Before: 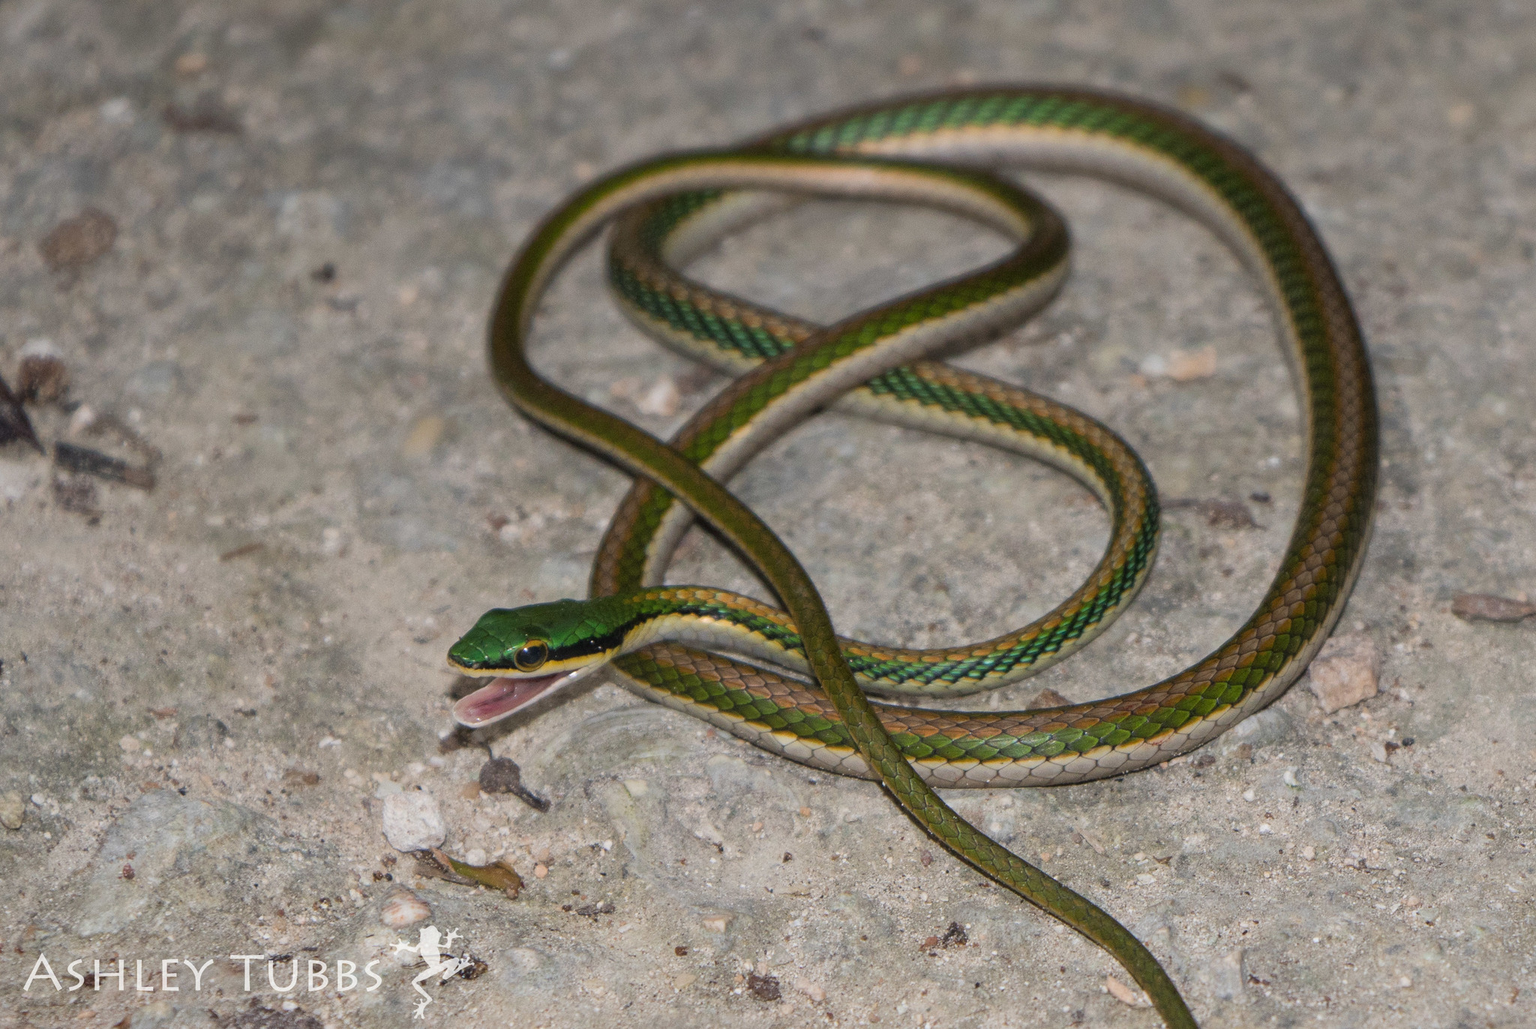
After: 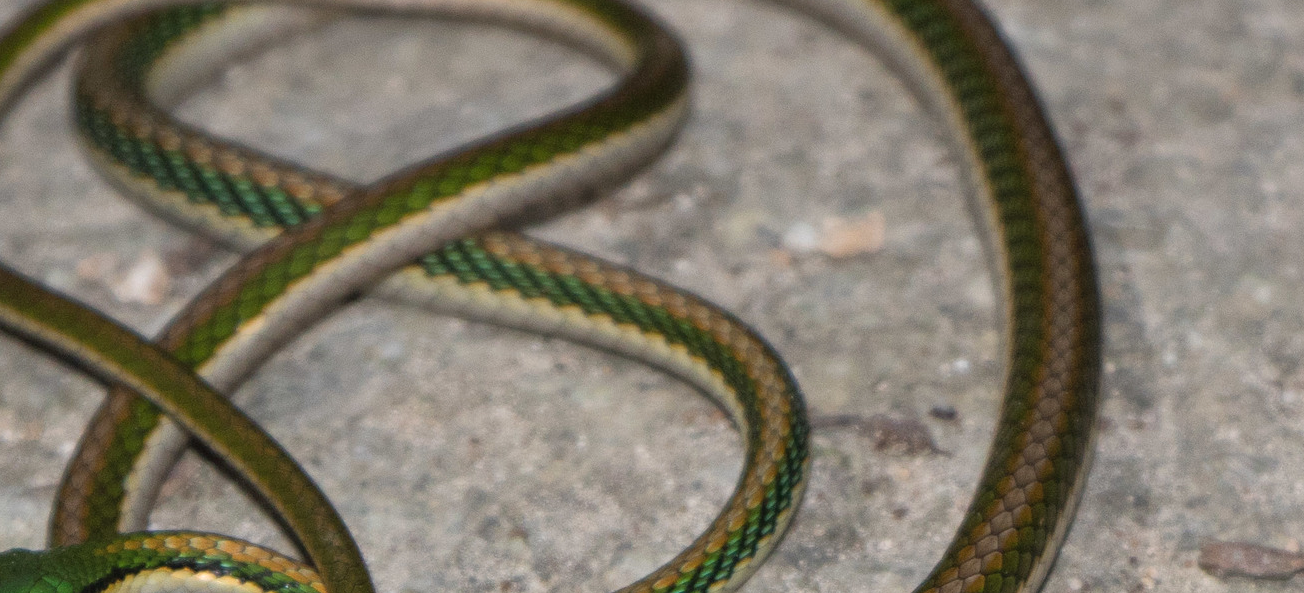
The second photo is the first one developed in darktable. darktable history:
shadows and highlights: radius 44.78, white point adjustment 6.64, compress 79.65%, highlights color adjustment 78.42%, soften with gaussian
crop: left 36.005%, top 18.293%, right 0.31%, bottom 38.444%
